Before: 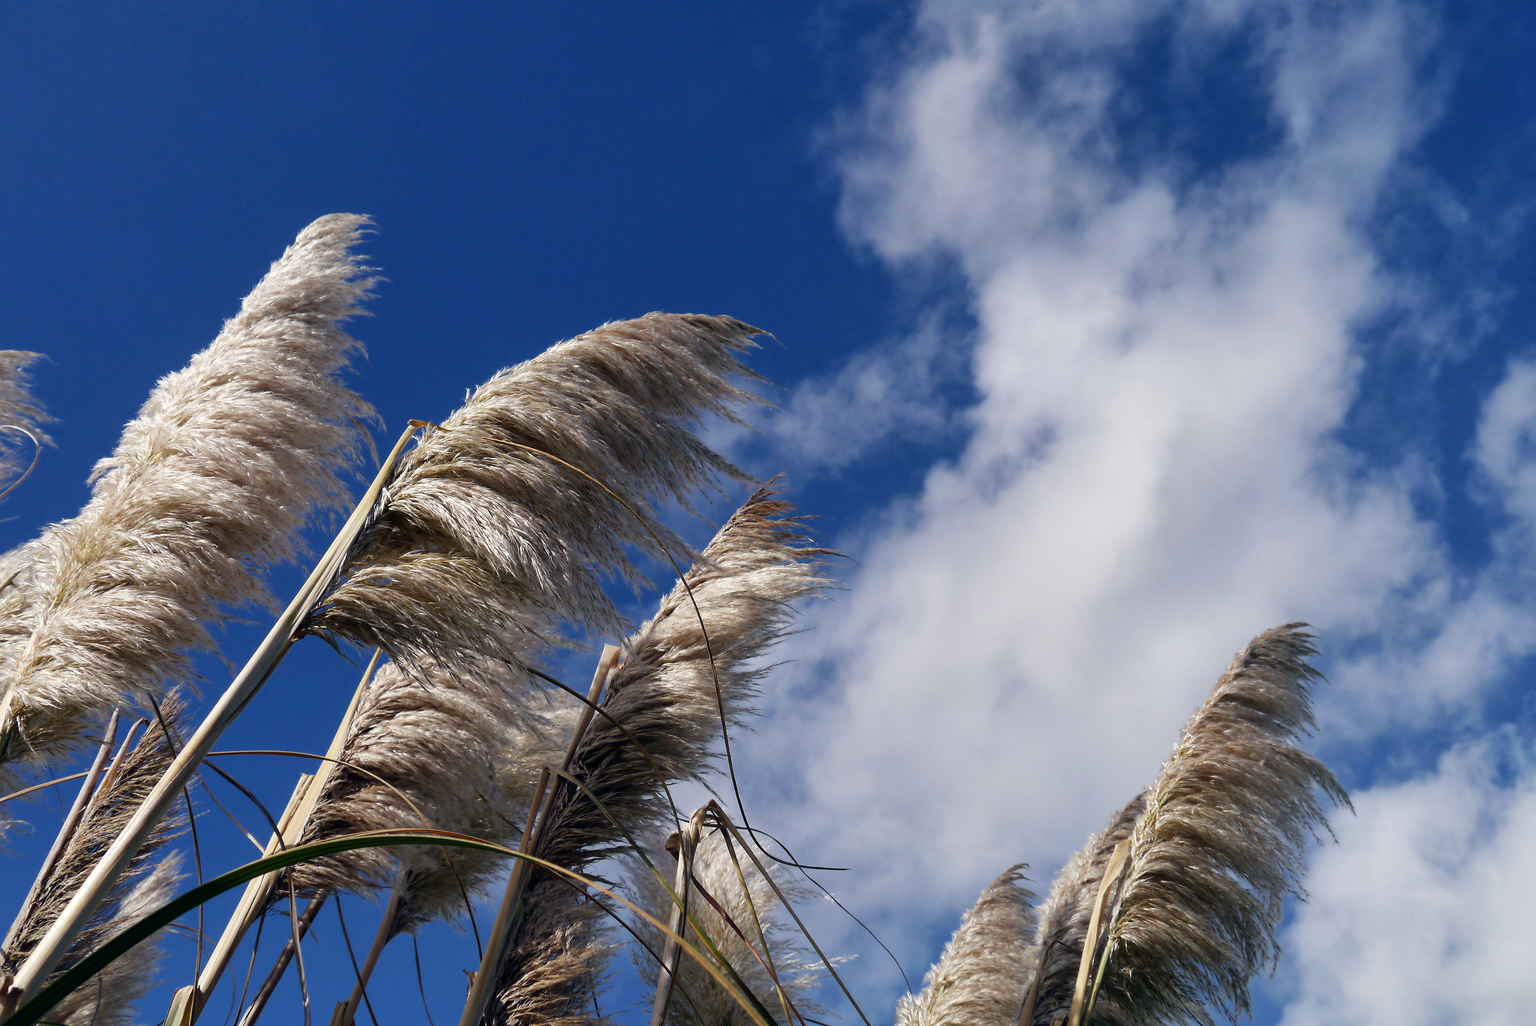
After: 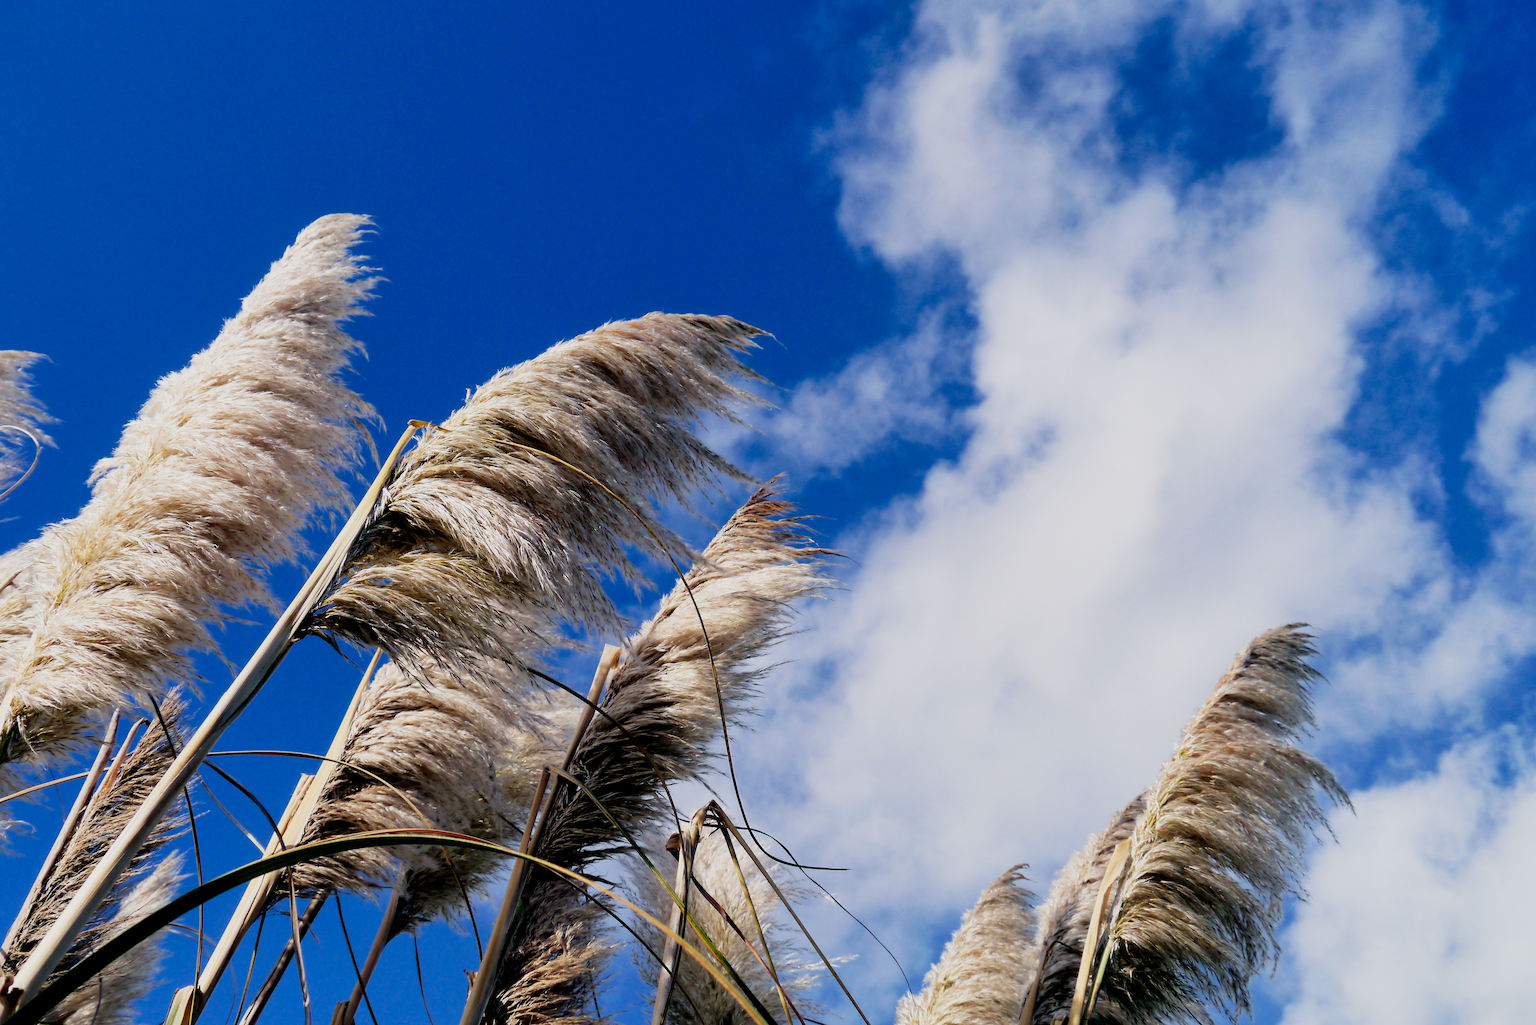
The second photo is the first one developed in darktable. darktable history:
filmic rgb: black relative exposure -8.86 EV, white relative exposure 4.98 EV, target black luminance 0%, hardness 3.77, latitude 66.67%, contrast 0.814, highlights saturation mix 11.11%, shadows ↔ highlights balance 20.26%, color science v6 (2022)
tone curve: curves: ch0 [(0, 0) (0.082, 0.02) (0.129, 0.078) (0.275, 0.301) (0.67, 0.809) (1, 1)], preserve colors none
